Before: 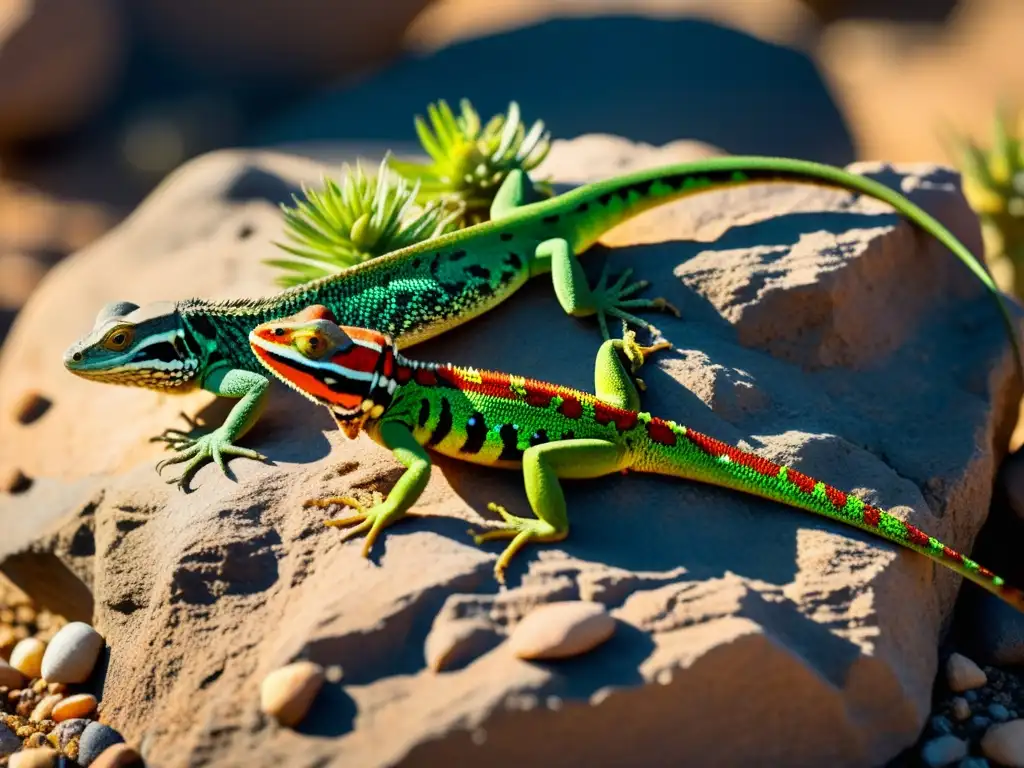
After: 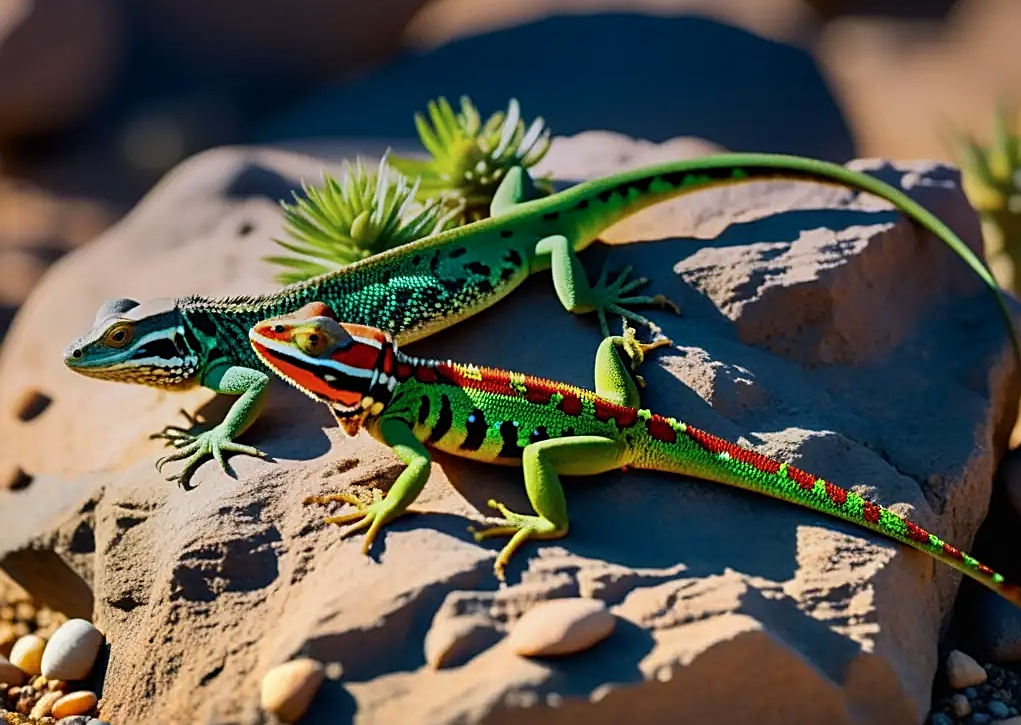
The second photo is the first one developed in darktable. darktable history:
graduated density: hue 238.83°, saturation 50%
crop: top 0.448%, right 0.264%, bottom 5.045%
sharpen: on, module defaults
